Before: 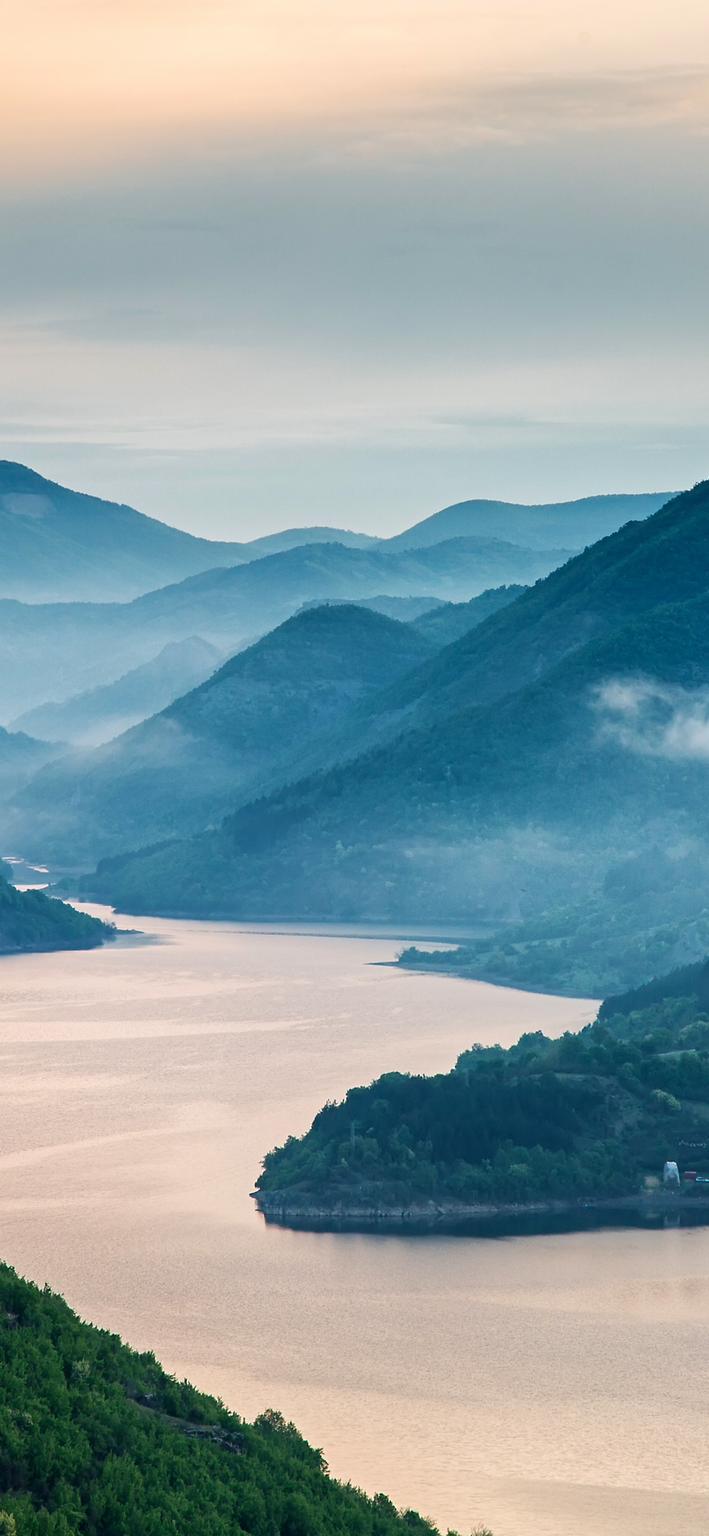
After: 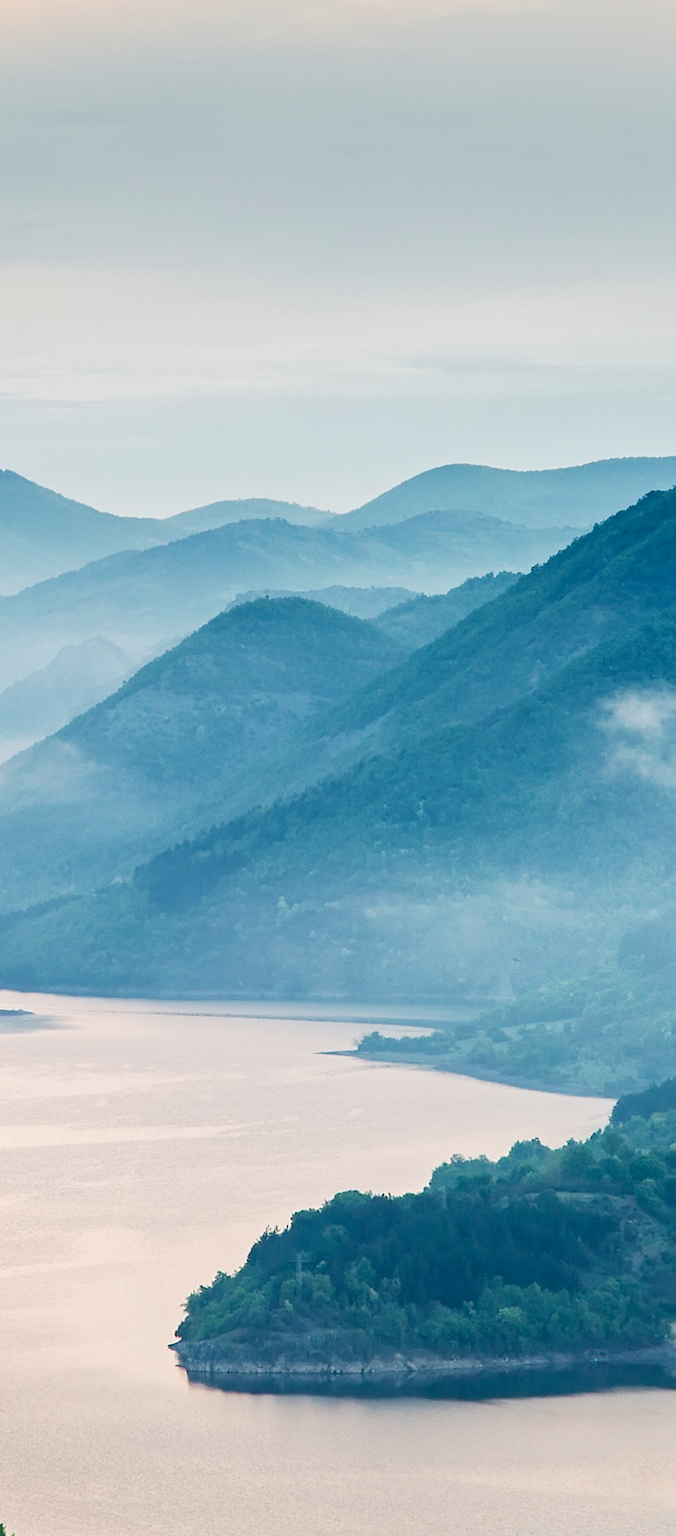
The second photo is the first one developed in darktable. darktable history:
tone curve: curves: ch0 [(0, 0) (0.003, 0.004) (0.011, 0.015) (0.025, 0.033) (0.044, 0.058) (0.069, 0.091) (0.1, 0.131) (0.136, 0.179) (0.177, 0.233) (0.224, 0.295) (0.277, 0.364) (0.335, 0.434) (0.399, 0.51) (0.468, 0.583) (0.543, 0.654) (0.623, 0.724) (0.709, 0.789) (0.801, 0.852) (0.898, 0.924) (1, 1)], preserve colors none
crop: left 16.591%, top 8.744%, right 8.226%, bottom 12.456%
